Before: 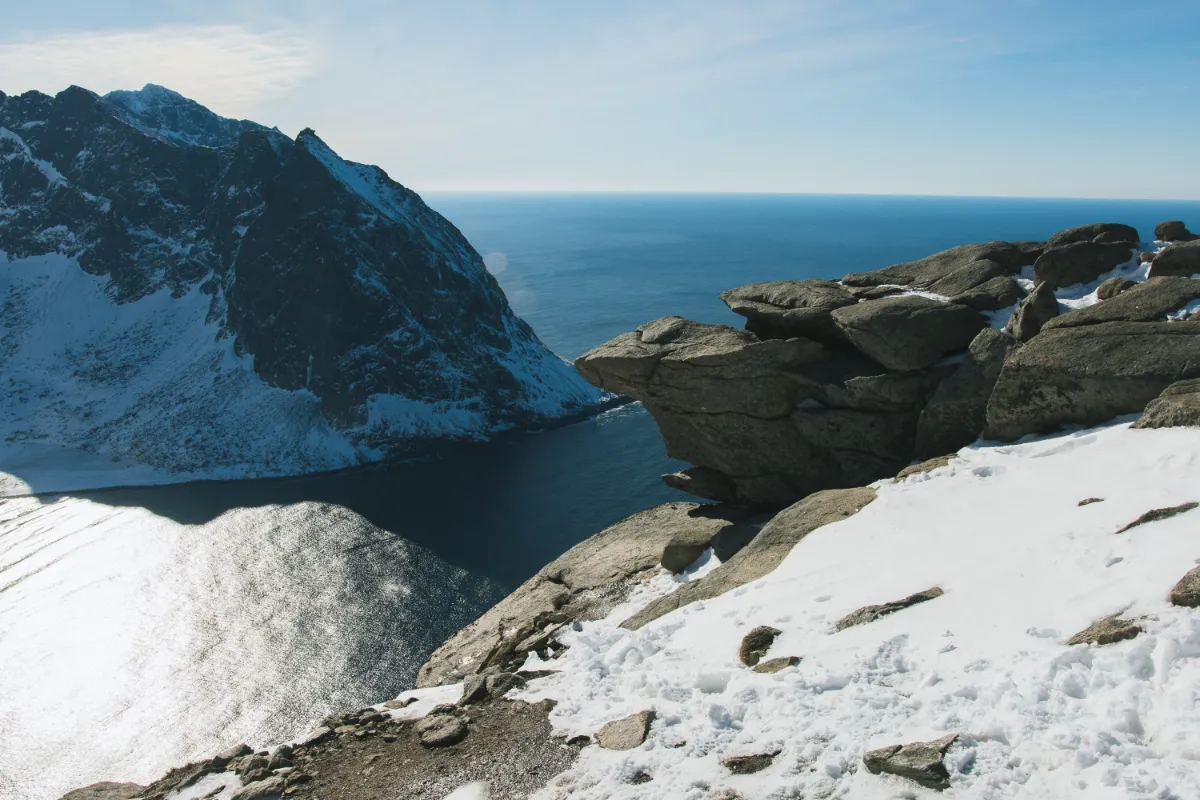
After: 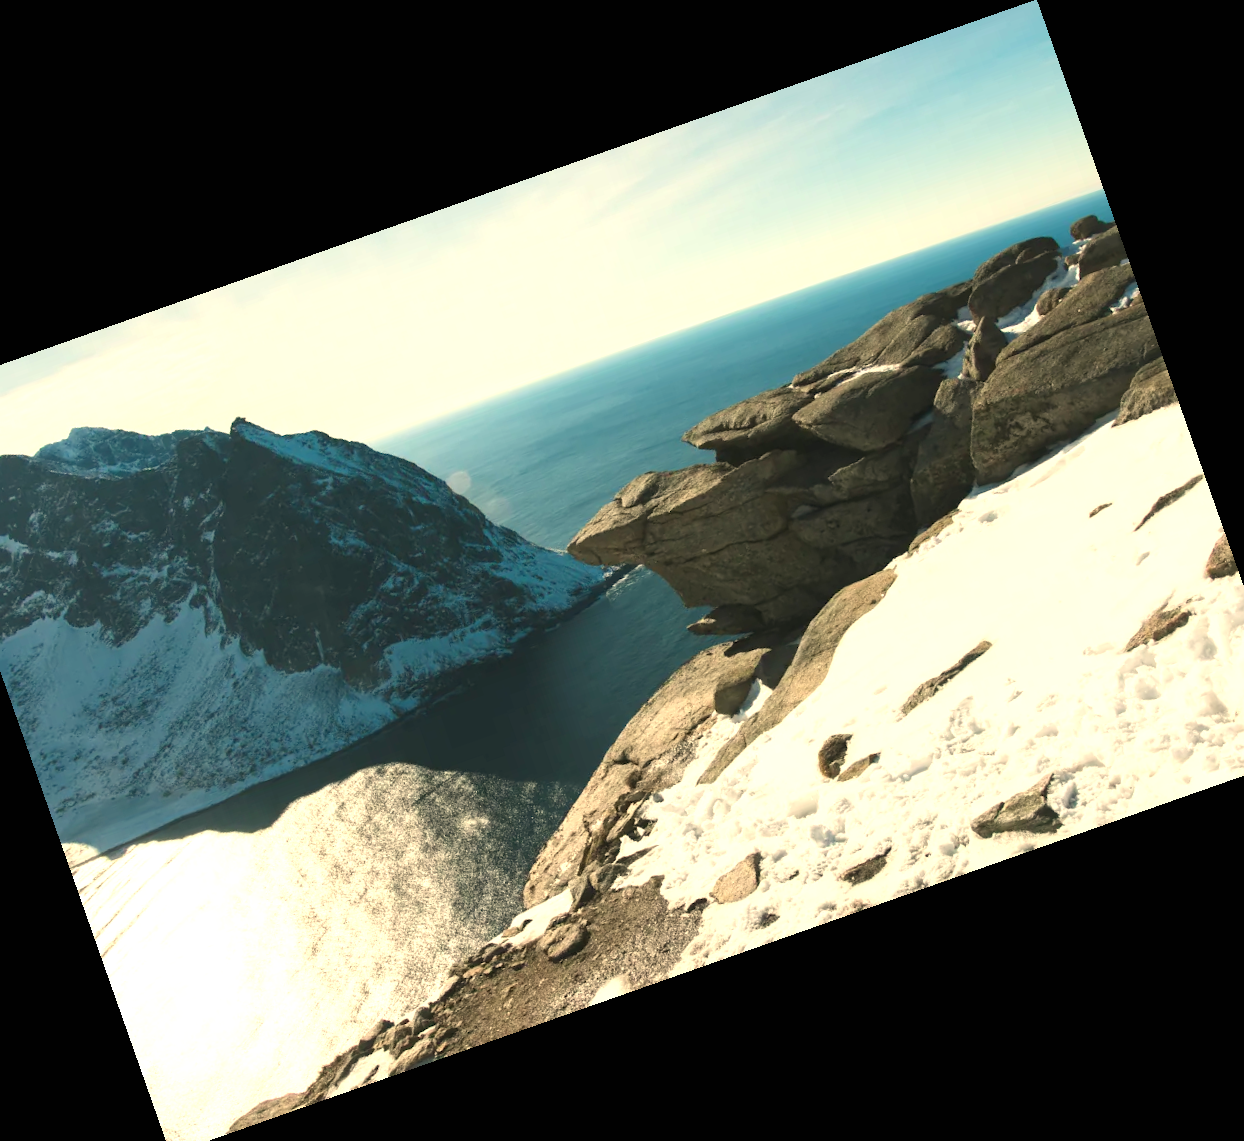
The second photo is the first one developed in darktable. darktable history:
crop and rotate: angle 19.43°, left 6.812%, right 4.125%, bottom 1.087%
exposure: black level correction 0, exposure 0.7 EV, compensate exposure bias true, compensate highlight preservation false
white balance: red 1.123, blue 0.83
